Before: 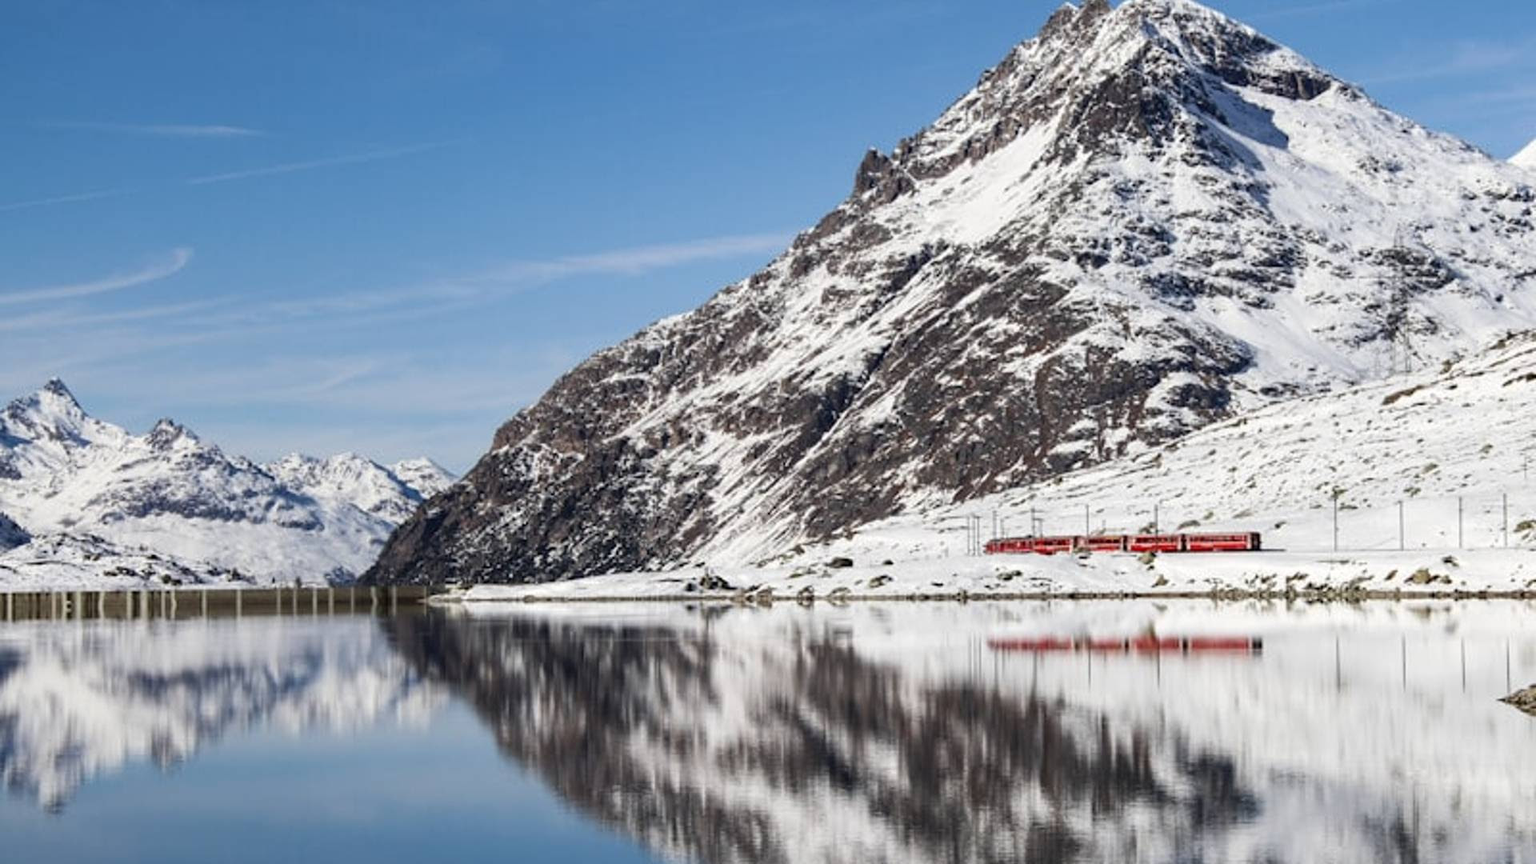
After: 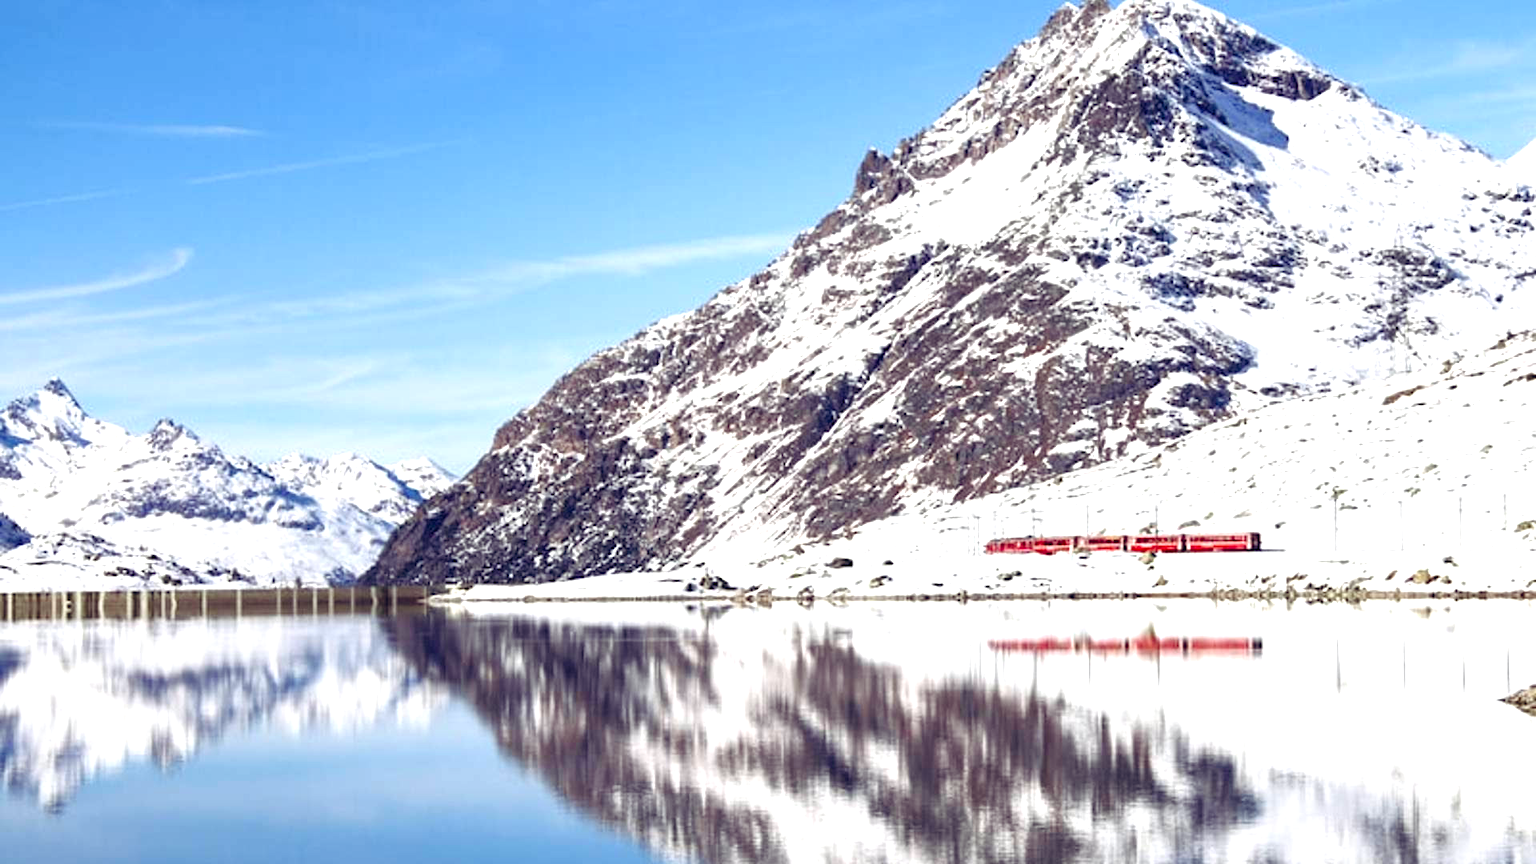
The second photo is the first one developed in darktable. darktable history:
exposure: exposure 1.001 EV, compensate exposure bias true, compensate highlight preservation false
color balance rgb: shadows lift › chroma 6.303%, shadows lift › hue 303.95°, global offset › chroma 0.121%, global offset › hue 254.15°, perceptual saturation grading › global saturation 14.258%, perceptual saturation grading › highlights -24.911%, perceptual saturation grading › shadows 29.848%, global vibrance 20%
